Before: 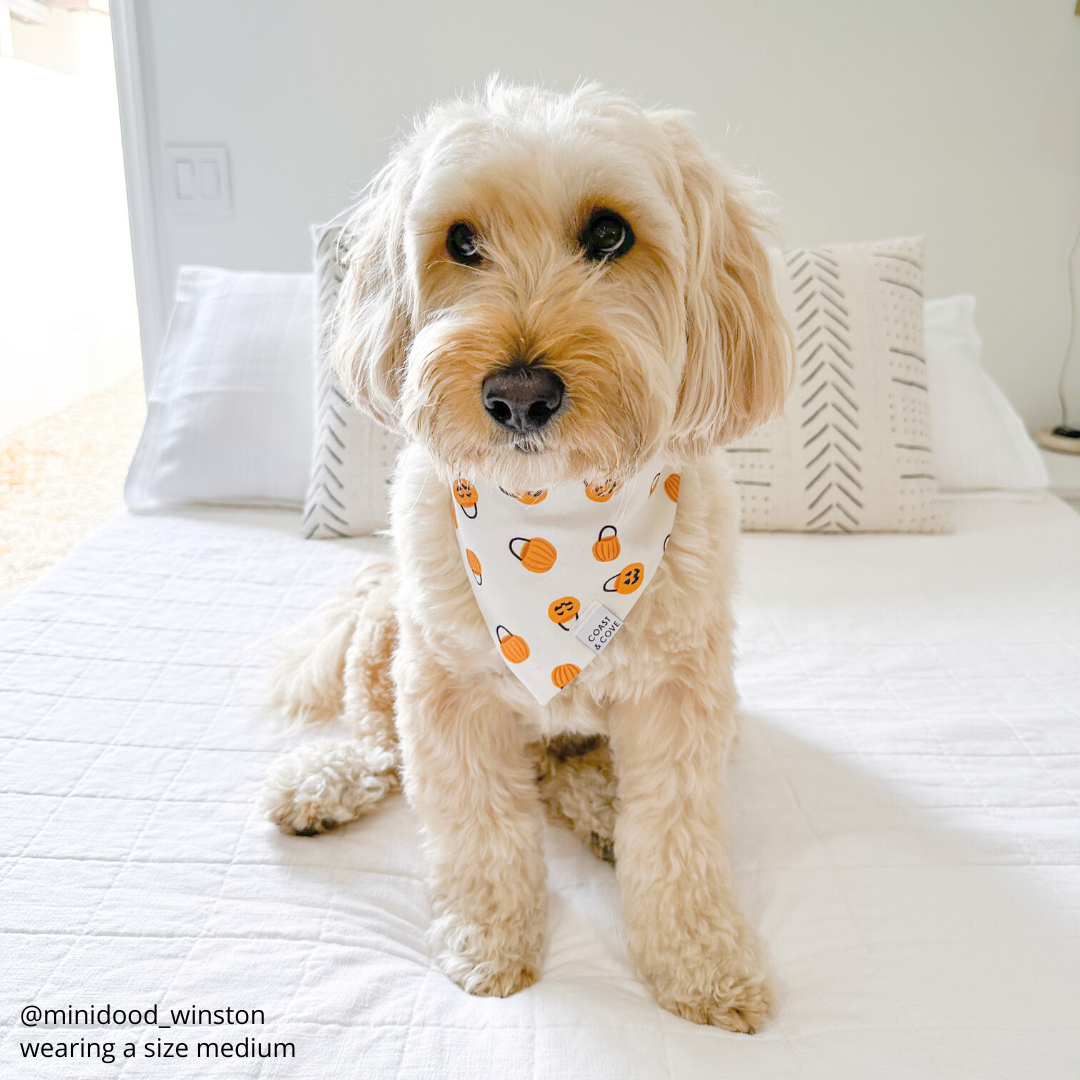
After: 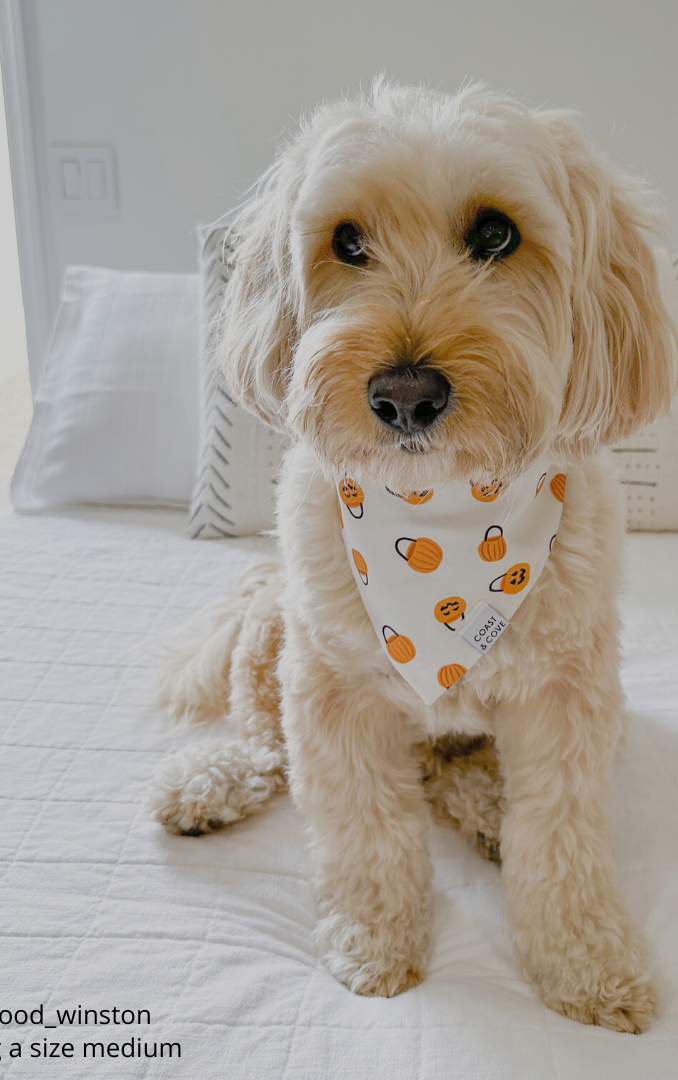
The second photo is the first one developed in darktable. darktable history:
crop: left 10.644%, right 26.528%
exposure: black level correction 0, exposure -0.721 EV, compensate highlight preservation false
